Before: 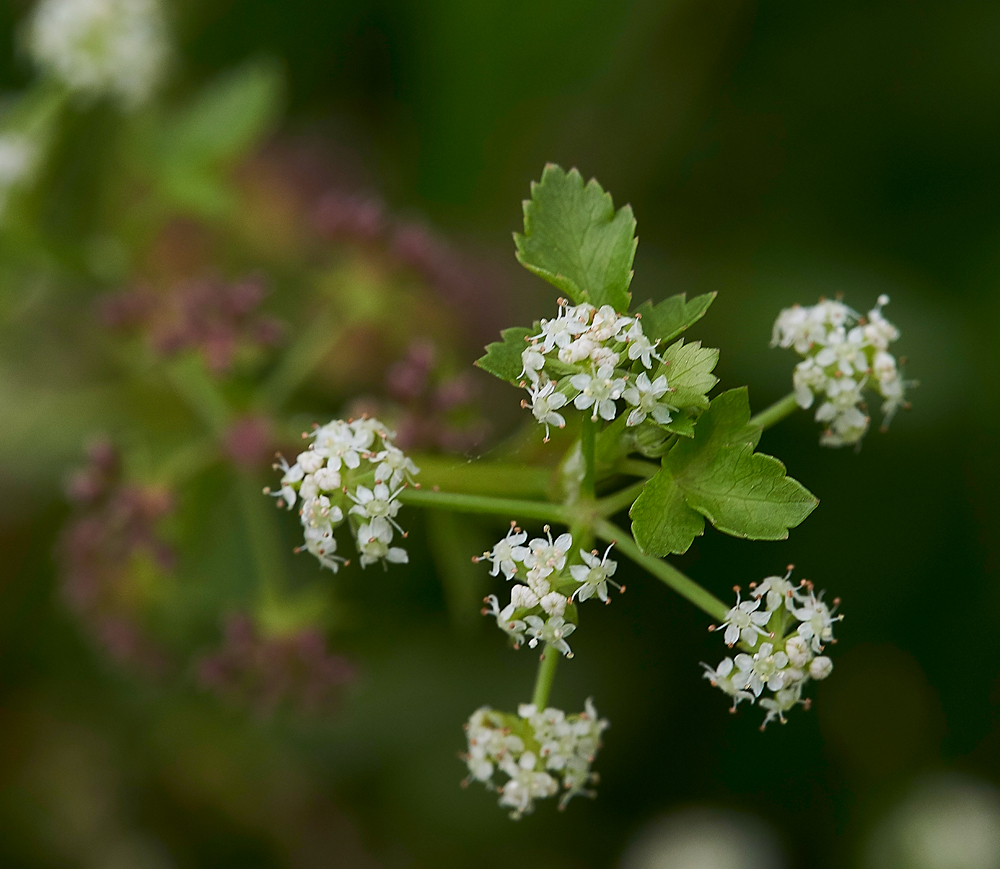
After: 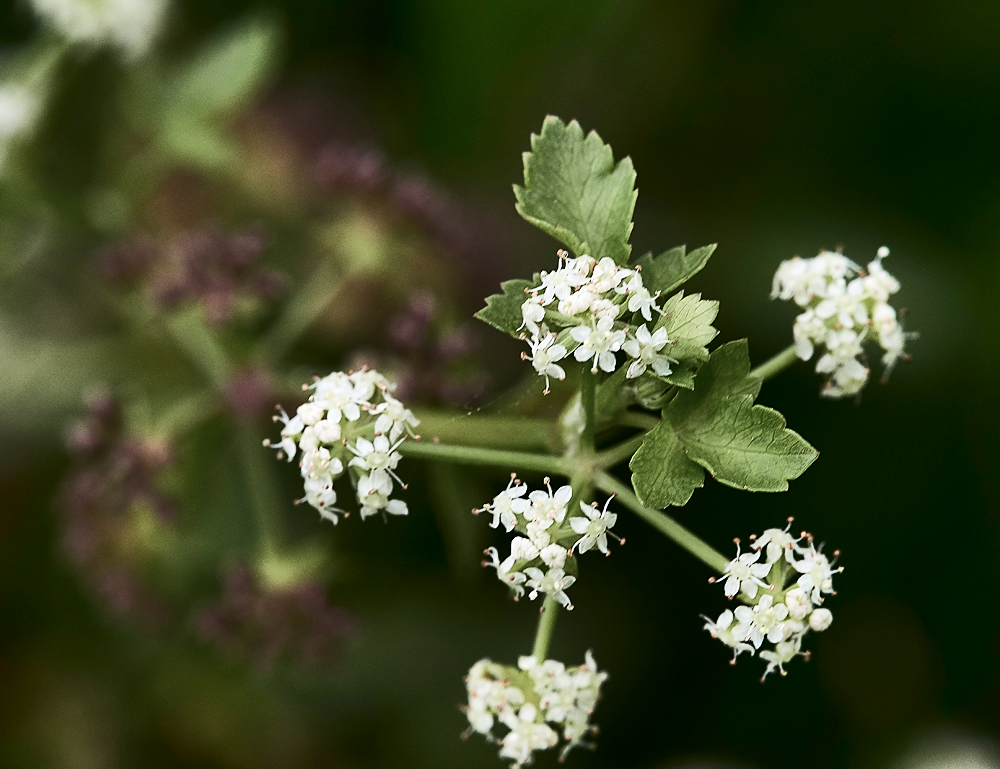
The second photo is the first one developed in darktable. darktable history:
contrast brightness saturation: contrast 0.248, saturation -0.319
crop and rotate: top 5.594%, bottom 5.838%
shadows and highlights: low approximation 0.01, soften with gaussian
tone equalizer: -8 EV -0.444 EV, -7 EV -0.401 EV, -6 EV -0.324 EV, -5 EV -0.246 EV, -3 EV 0.225 EV, -2 EV 0.33 EV, -1 EV 0.373 EV, +0 EV 0.412 EV, edges refinement/feathering 500, mask exposure compensation -1.57 EV, preserve details no
